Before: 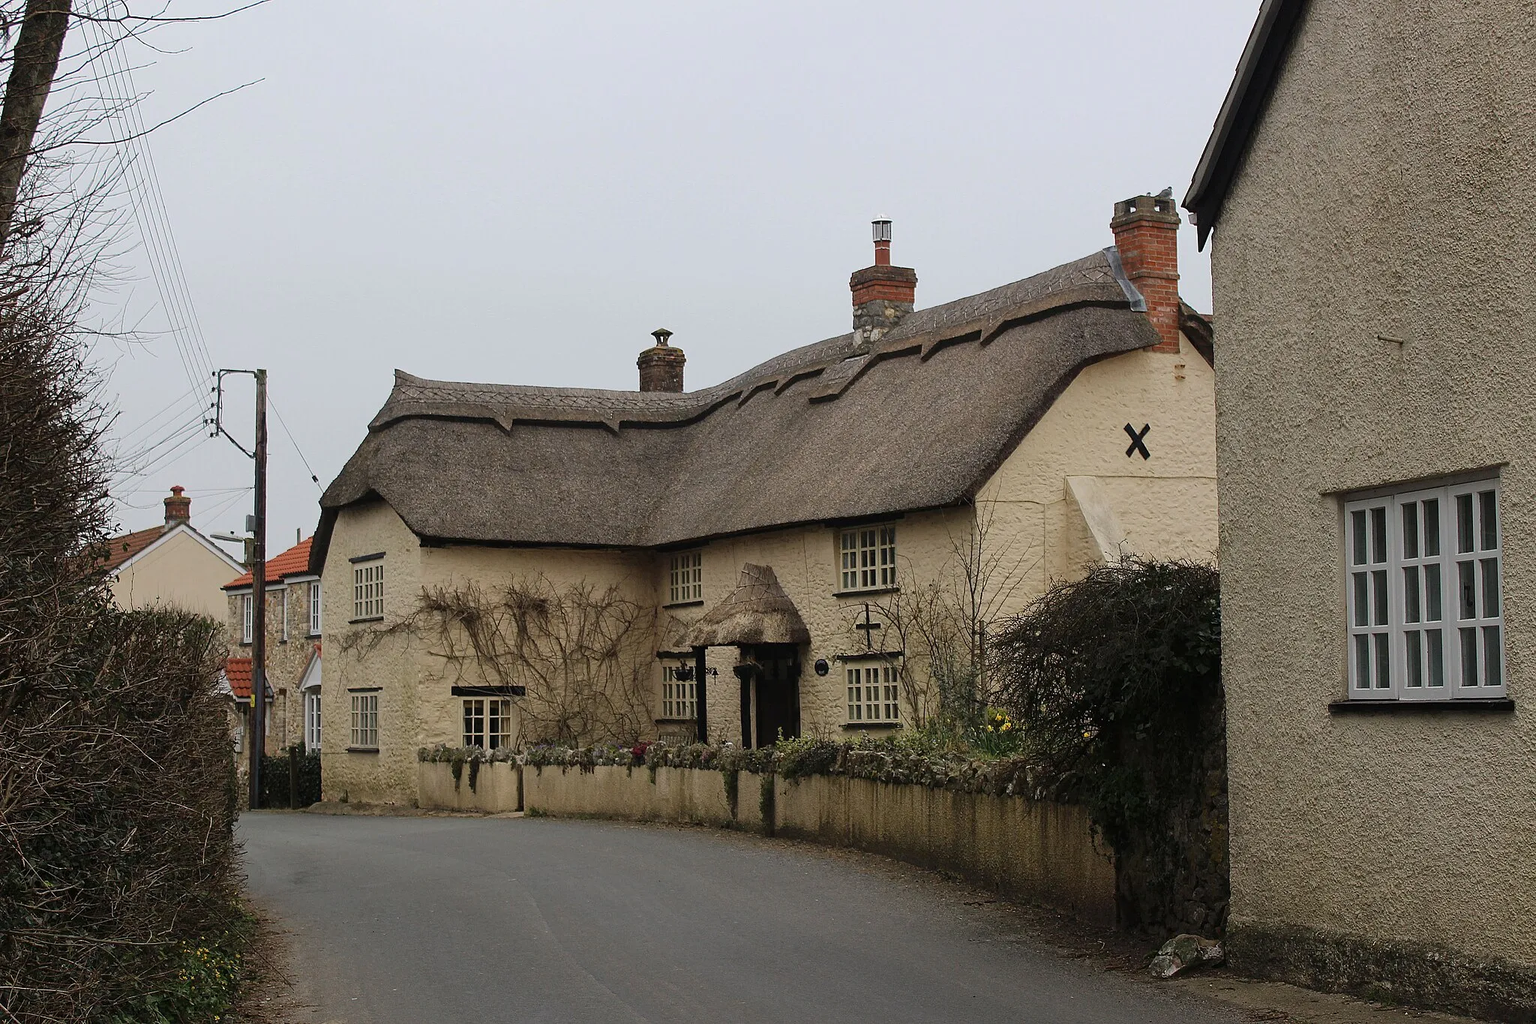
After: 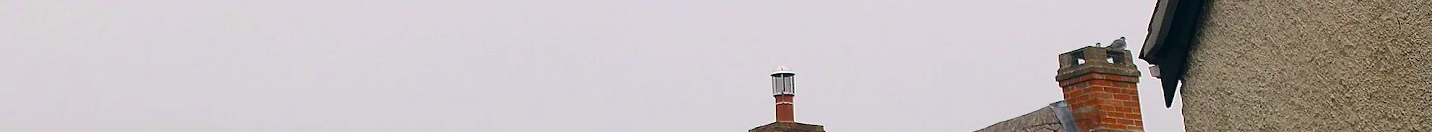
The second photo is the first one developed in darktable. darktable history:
color correction: highlights a* 5.38, highlights b* 5.3, shadows a* -4.26, shadows b* -5.11
color balance rgb: perceptual saturation grading › global saturation 30%, global vibrance 20%
crop and rotate: left 9.644%, top 9.491%, right 6.021%, bottom 80.509%
rotate and perspective: rotation 0.72°, lens shift (vertical) -0.352, lens shift (horizontal) -0.051, crop left 0.152, crop right 0.859, crop top 0.019, crop bottom 0.964
